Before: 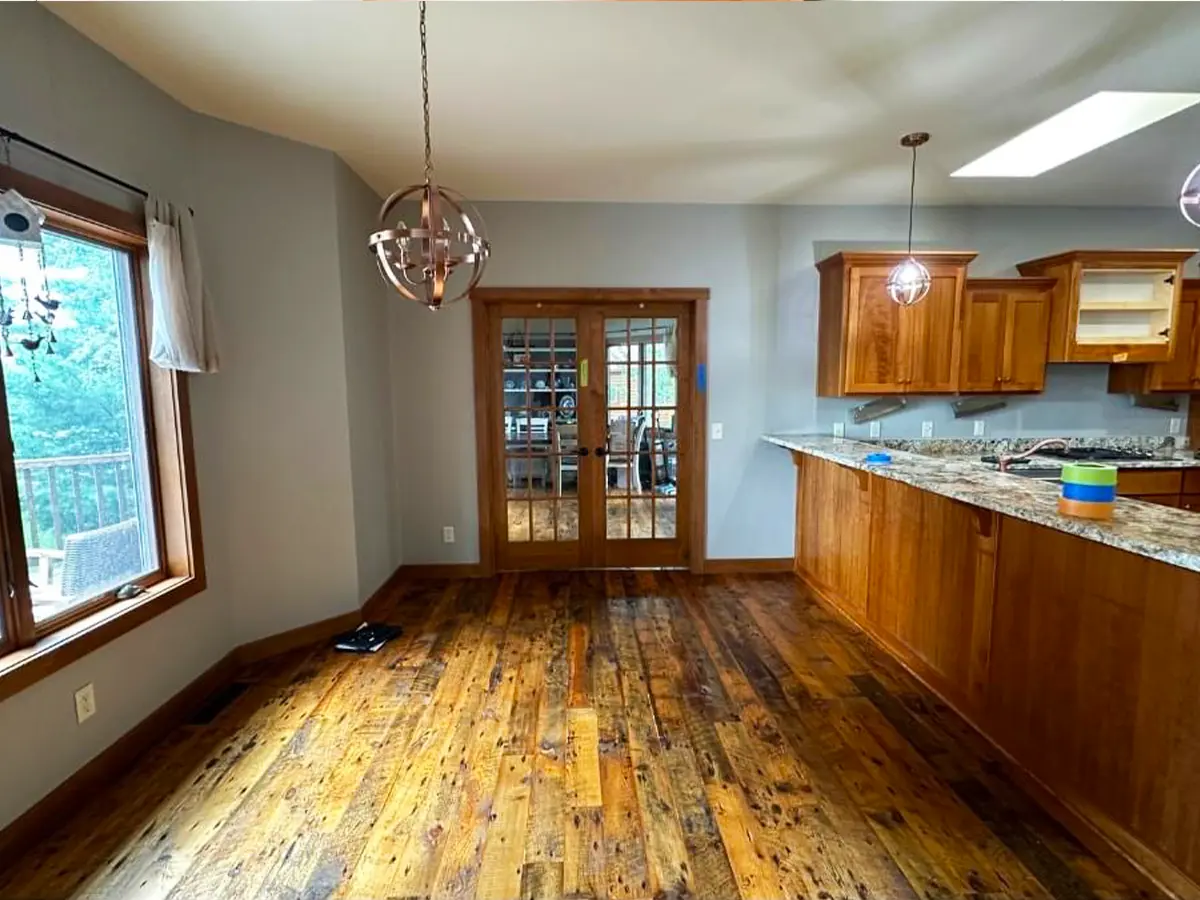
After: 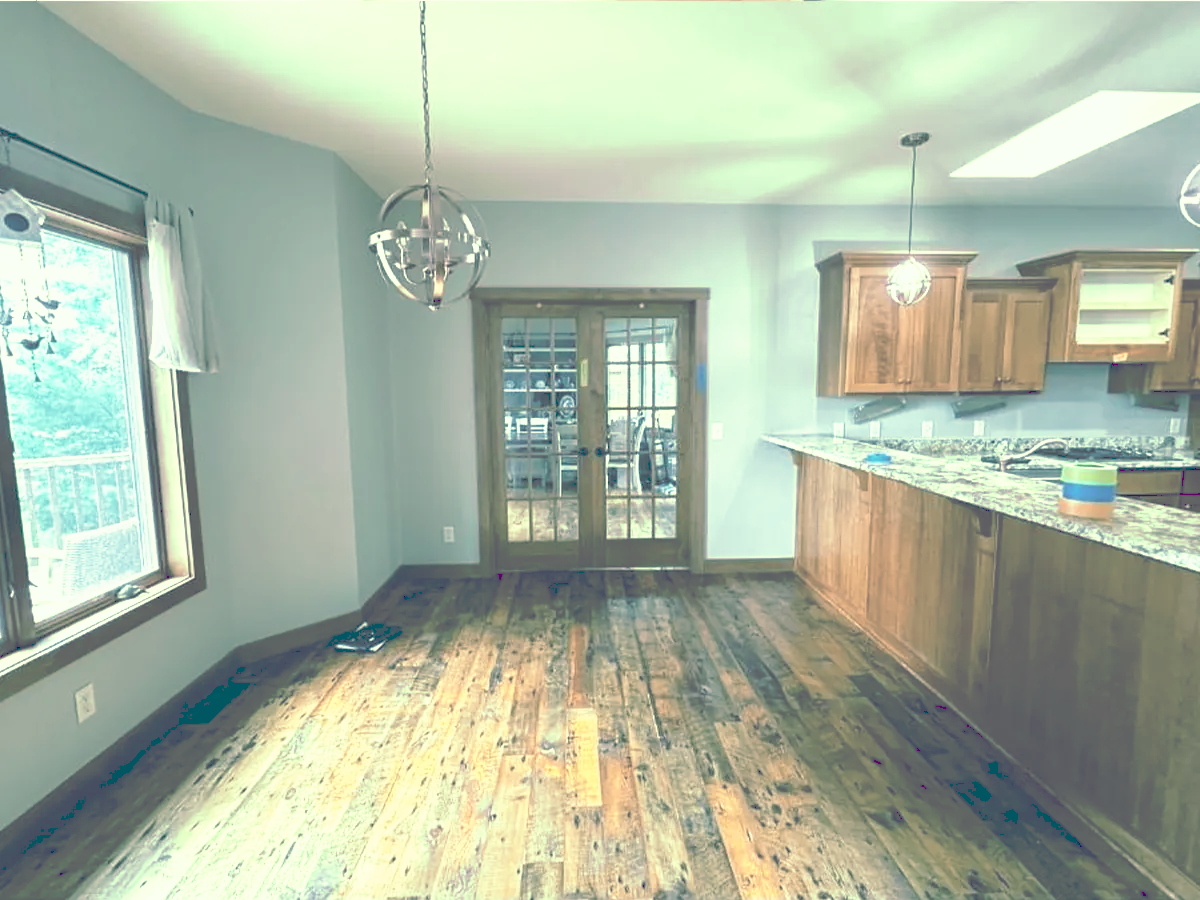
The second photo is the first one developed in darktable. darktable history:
tone curve: curves: ch0 [(0, 0) (0.003, 0.326) (0.011, 0.332) (0.025, 0.352) (0.044, 0.378) (0.069, 0.4) (0.1, 0.416) (0.136, 0.432) (0.177, 0.468) (0.224, 0.509) (0.277, 0.554) (0.335, 0.6) (0.399, 0.642) (0.468, 0.693) (0.543, 0.753) (0.623, 0.818) (0.709, 0.897) (0.801, 0.974) (0.898, 0.991) (1, 1)], preserve colors none
color look up table: target L [95.97, 82.31, 94.92, 76.68, 94.97, 71.65, 71.6, 60.13, 63.27, 50.9, 49.59, 46.4, 35.18, 19.85, 200.32, 94.76, 82.63, 96.26, 67.1, 70.78, 68.32, 64.2, 55.09, 58.04, 51.8, 45.84, 49.73, 17.96, 26.06, 83.65, 72.44, 73.75, 61.56, 59.75, 49.24, 39.91, 28.81, 39.8, 23.17, 34.43, 13.75, 20.06, 17.01, 0.698, 73.84, 81.13, 68.33, 54.19, 26.33], target a [-43.63, -11.96, -55.67, -32.83, -54.13, -59.03, -21.7, -69.83, -29.54, -53.53, -14.67, -28.41, -46.03, -30.54, 0, -59.84, -10.93, -43.88, 20.22, 15.27, 8.794, -1.63, 38.49, 11.32, 28.3, 50.54, 26.61, 34.78, -3.878, -1.281, 16.06, -14.61, 37.92, 18.89, -29.34, 72.47, 58.73, -0.287, 45.63, -15.59, 30.81, 12.77, -0.098, 2.942, -46.68, -17.69, -50.76, -21.92, -17.38], target b [33.82, 25.2, 64.51, 35.3, 38.33, 12.24, 63.18, 54.51, 19.75, 2.38, 4.553, 33.3, 25.64, 10.64, 0, 91.48, 29.76, 36.31, 12.33, 7.232, 48.88, 10, 46.4, 20.12, 29.29, 9.553, -0.942, 2.392, 10.98, 12.14, -3.34, -3.046, -20.16, -10.16, -36.23, -20.32, -59.18, -13.57, -44.35, -4.38, -22.46, -49.46, -31.01, -23.37, -1.538, 8.918, -9.687, -17.64, -21.49], num patches 49
